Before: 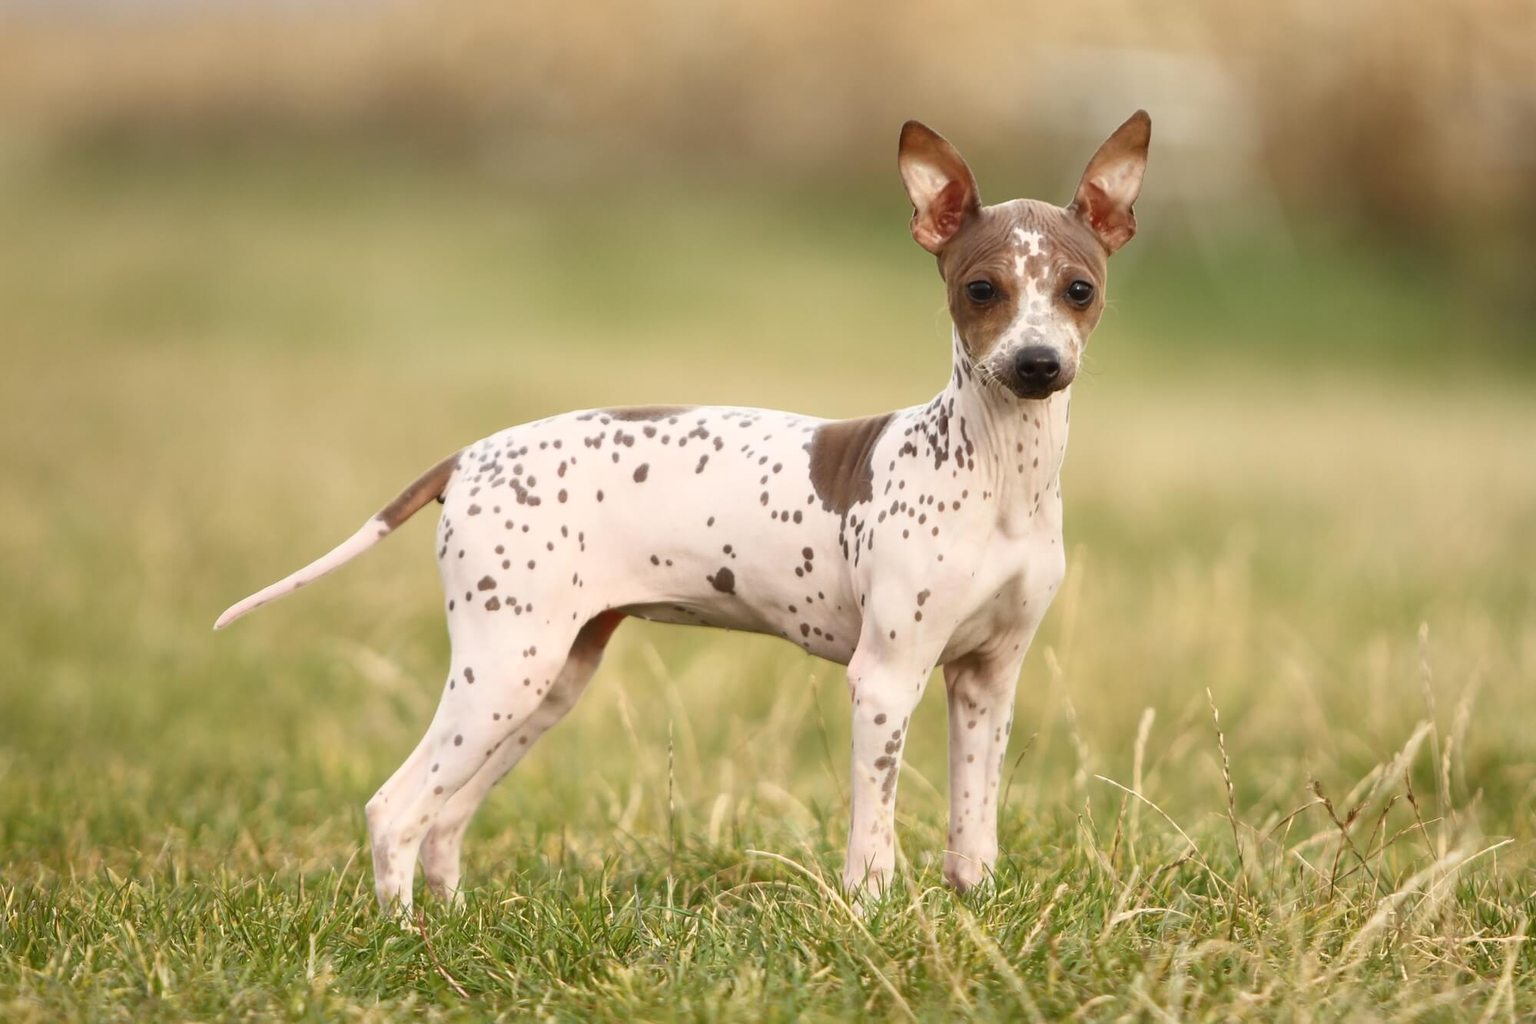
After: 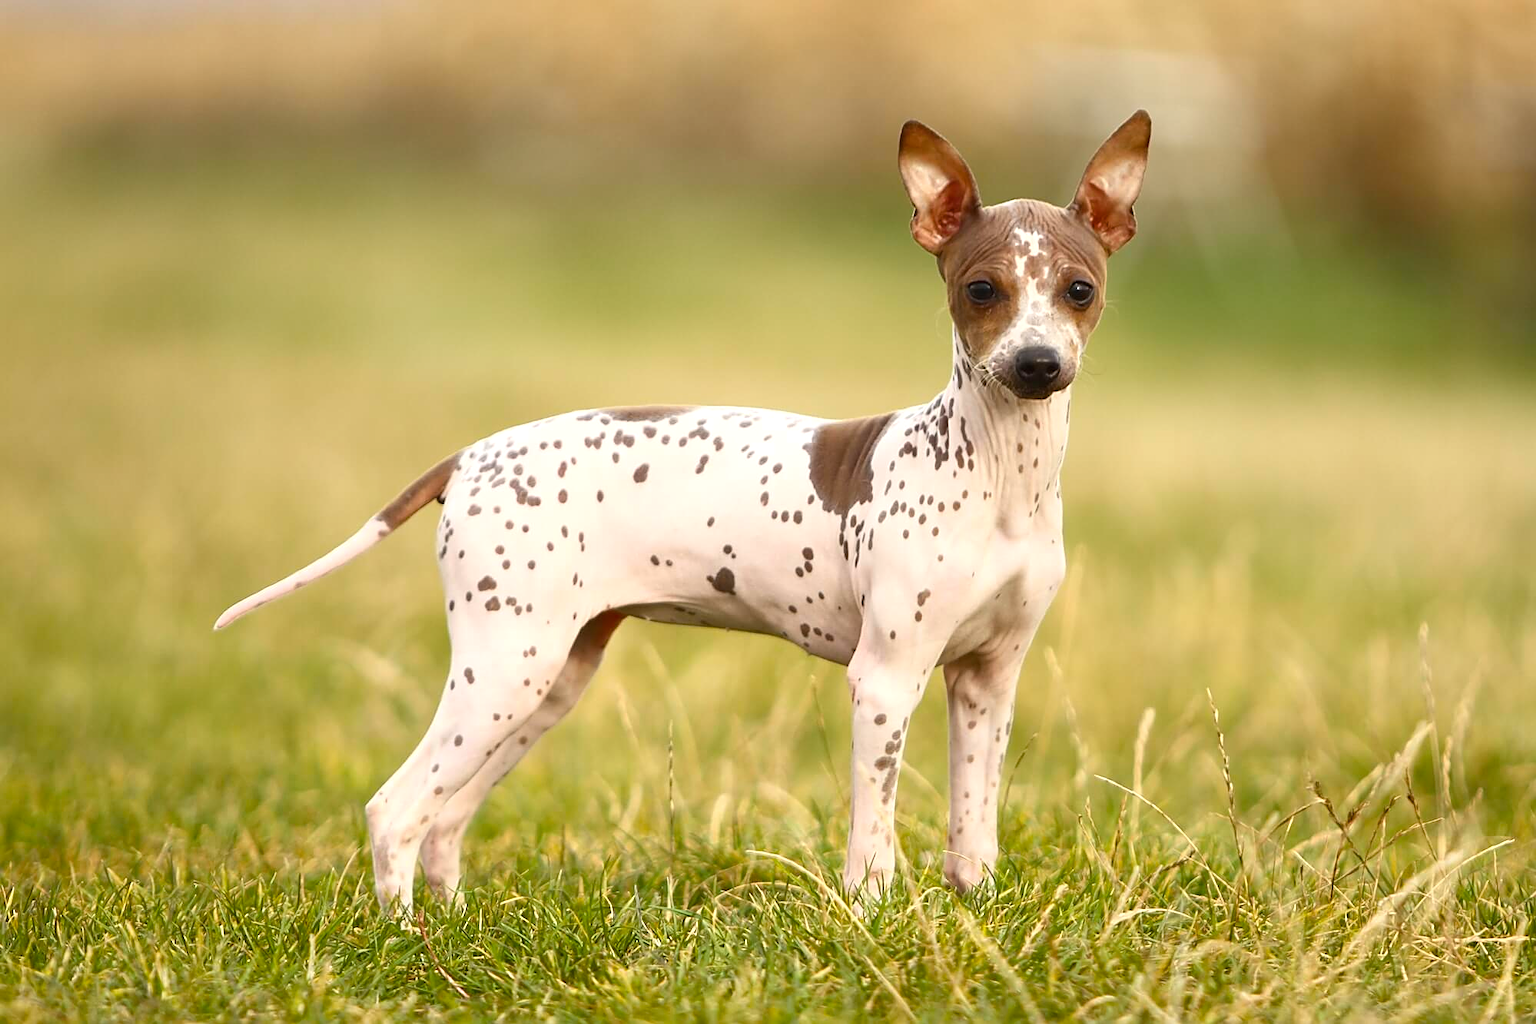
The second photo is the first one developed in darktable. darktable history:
sharpen: on, module defaults
color balance rgb: highlights gain › luminance 17.488%, perceptual saturation grading › global saturation 25.825%
